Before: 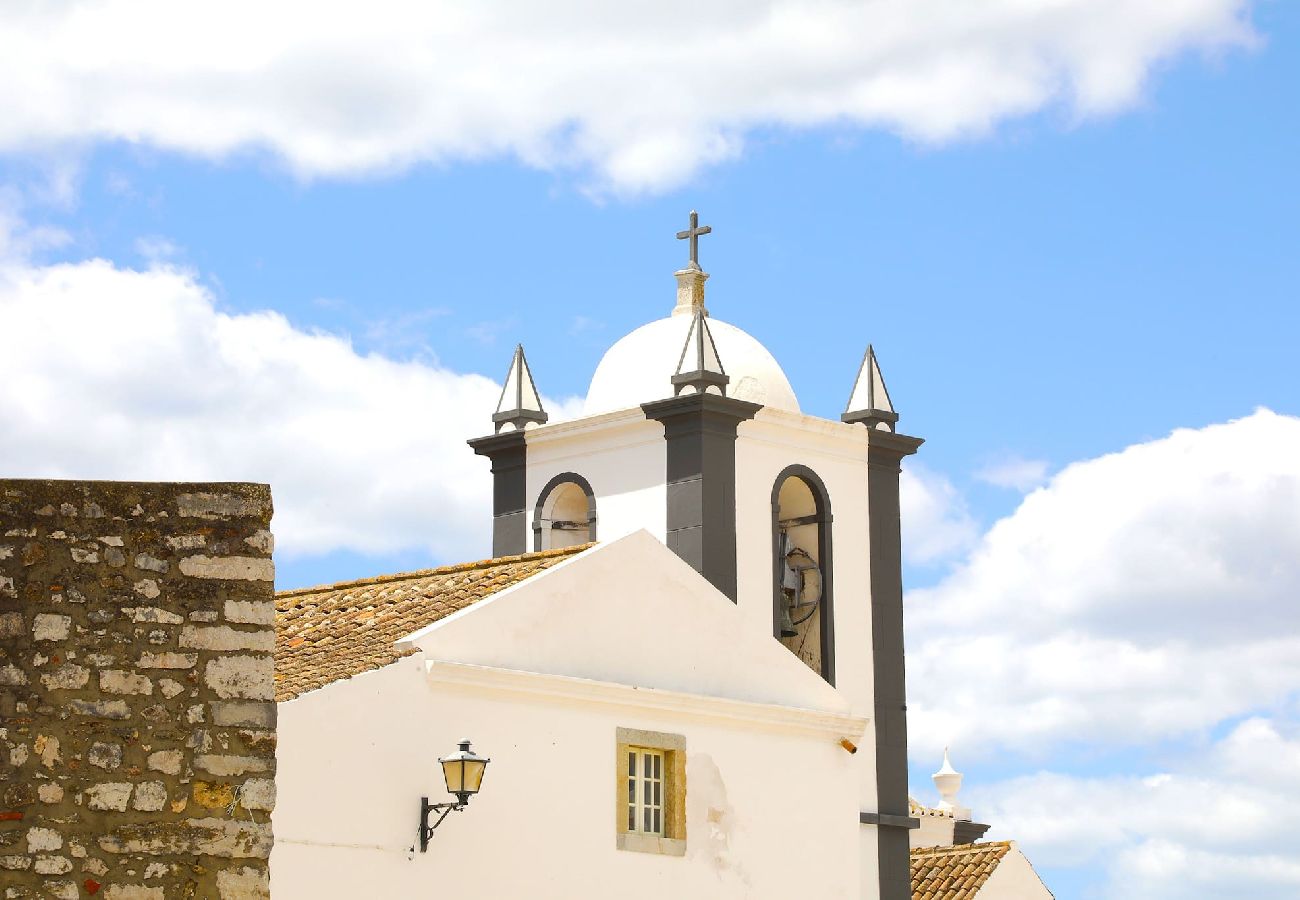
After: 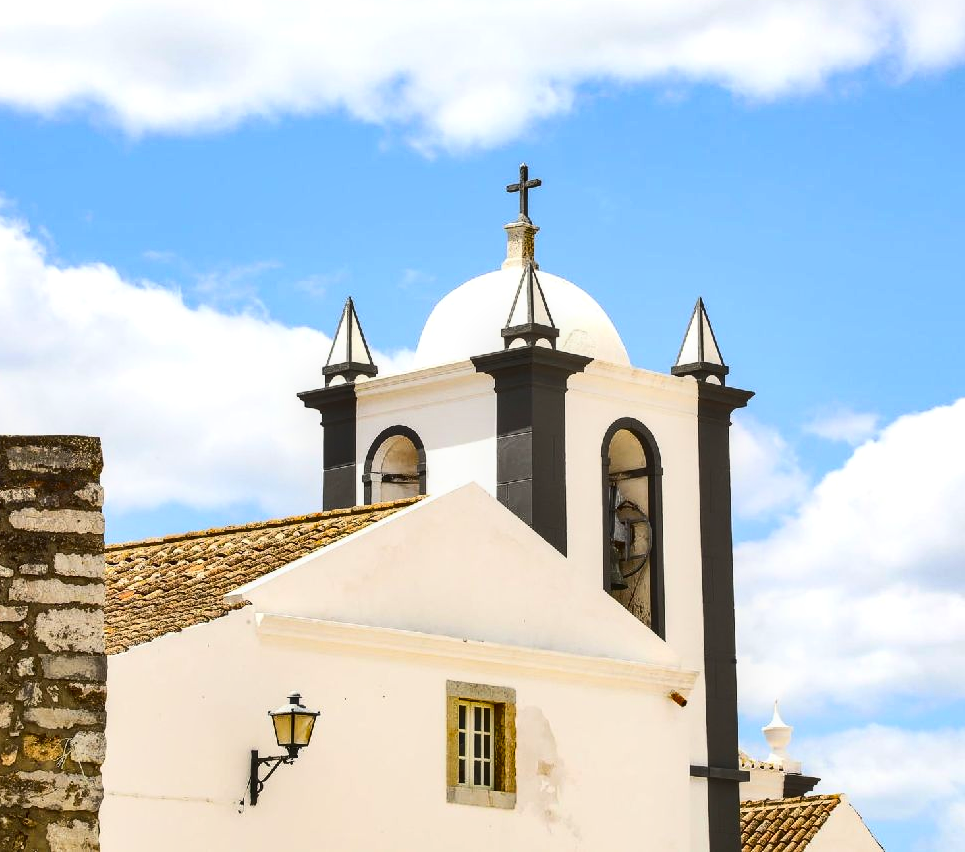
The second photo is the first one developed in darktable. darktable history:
crop and rotate: left 13.15%, top 5.251%, right 12.609%
contrast brightness saturation: contrast 0.28
local contrast: on, module defaults
shadows and highlights: soften with gaussian
